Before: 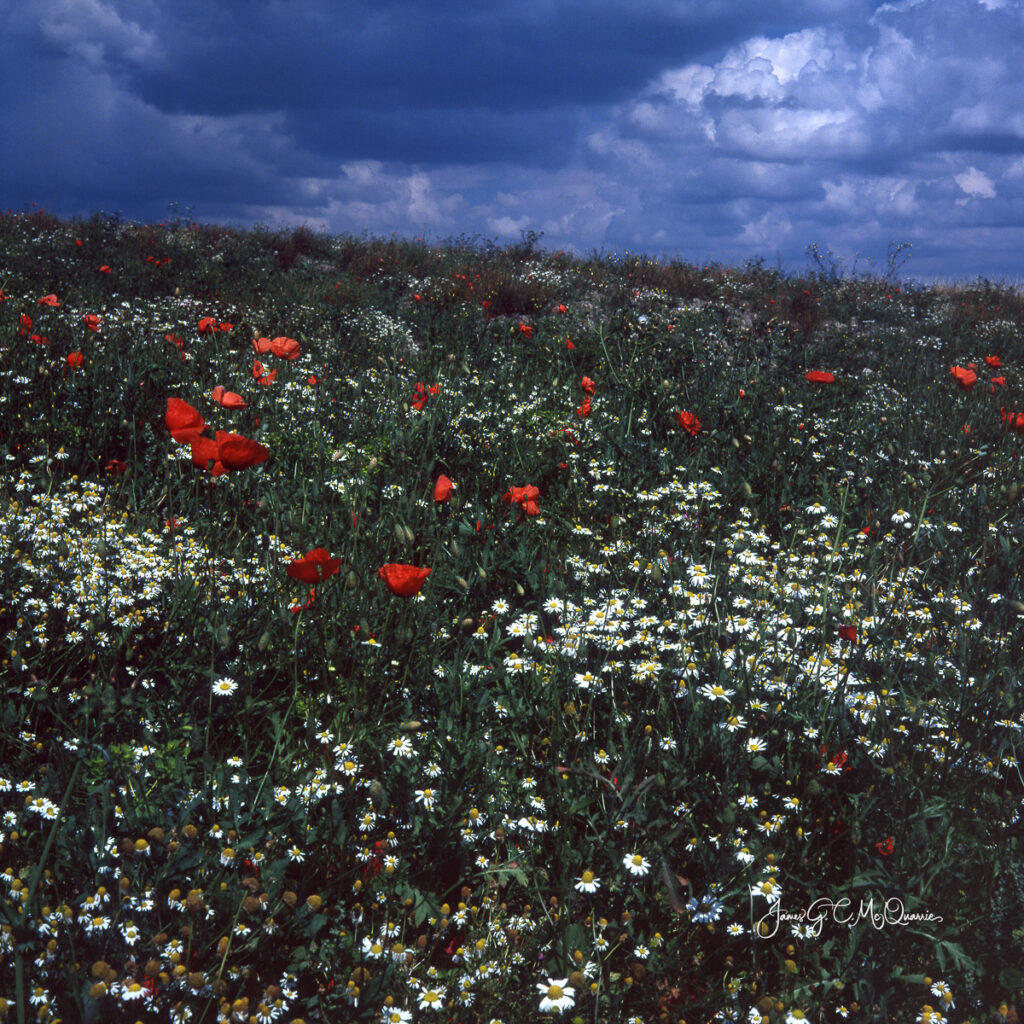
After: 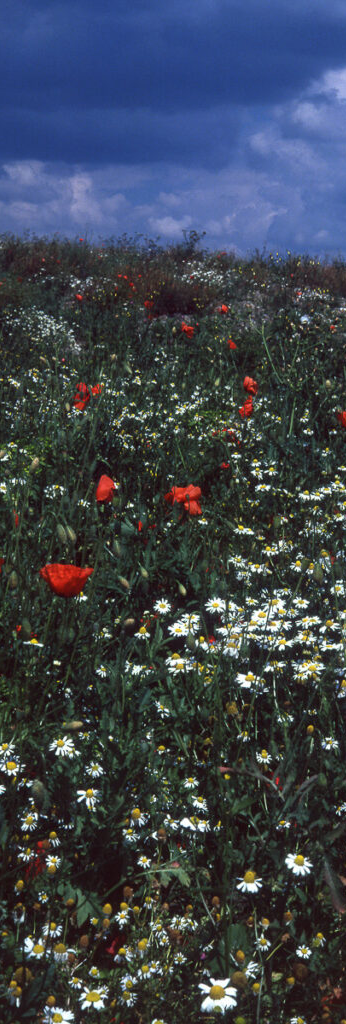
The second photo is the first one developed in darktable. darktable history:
crop: left 33.012%, right 33.19%
